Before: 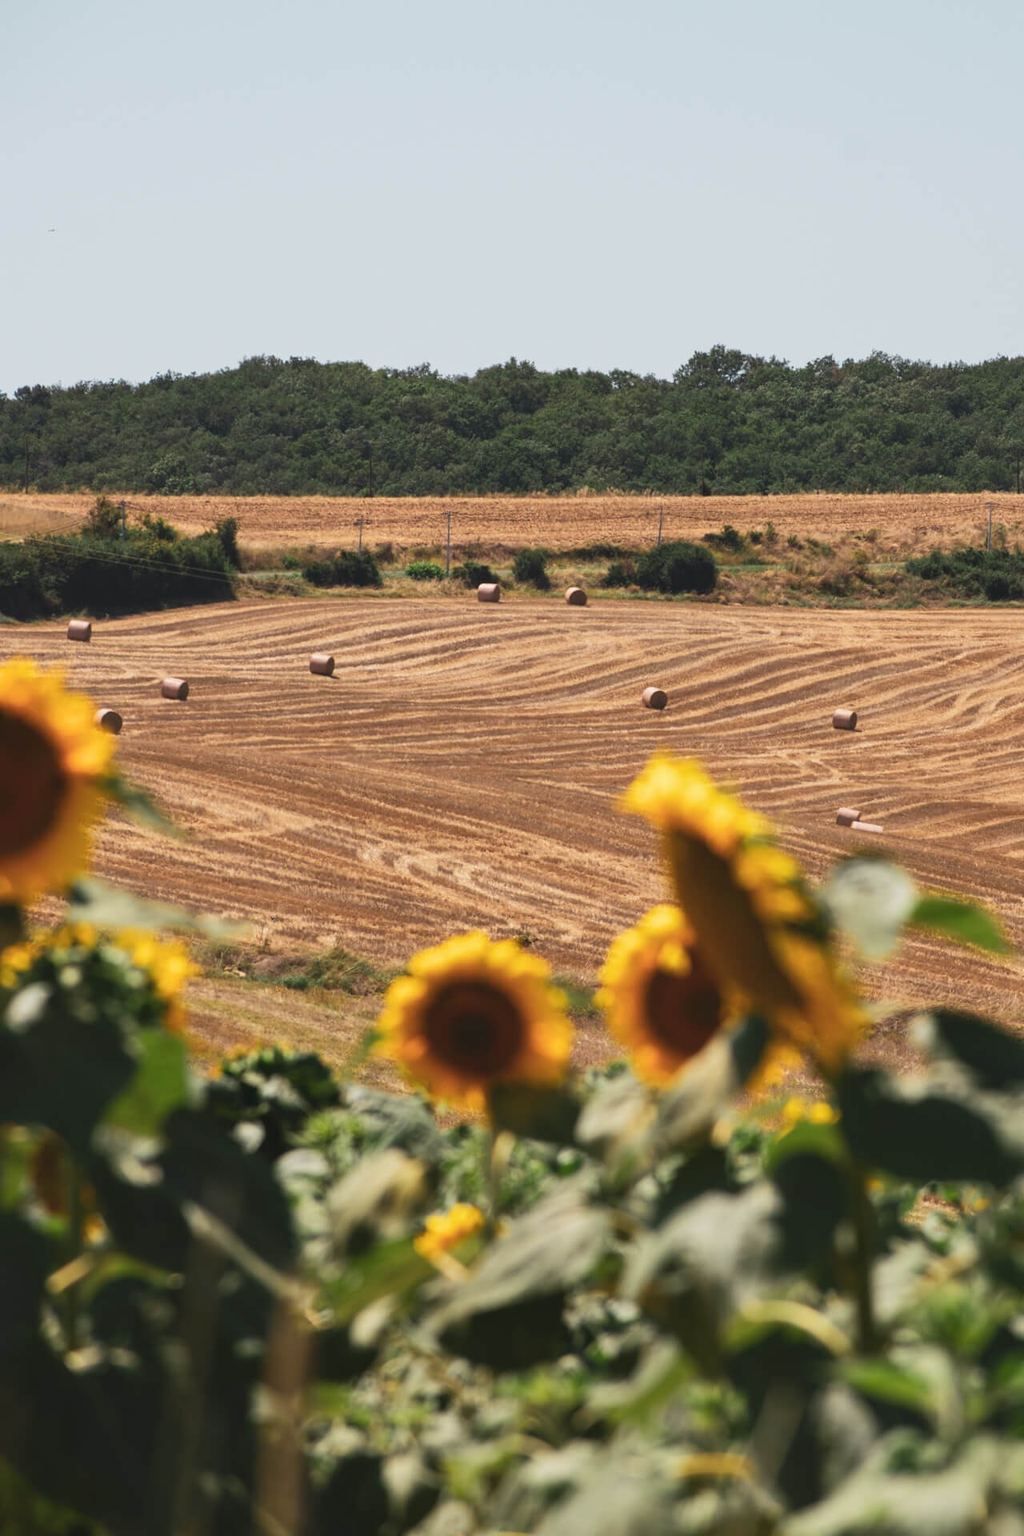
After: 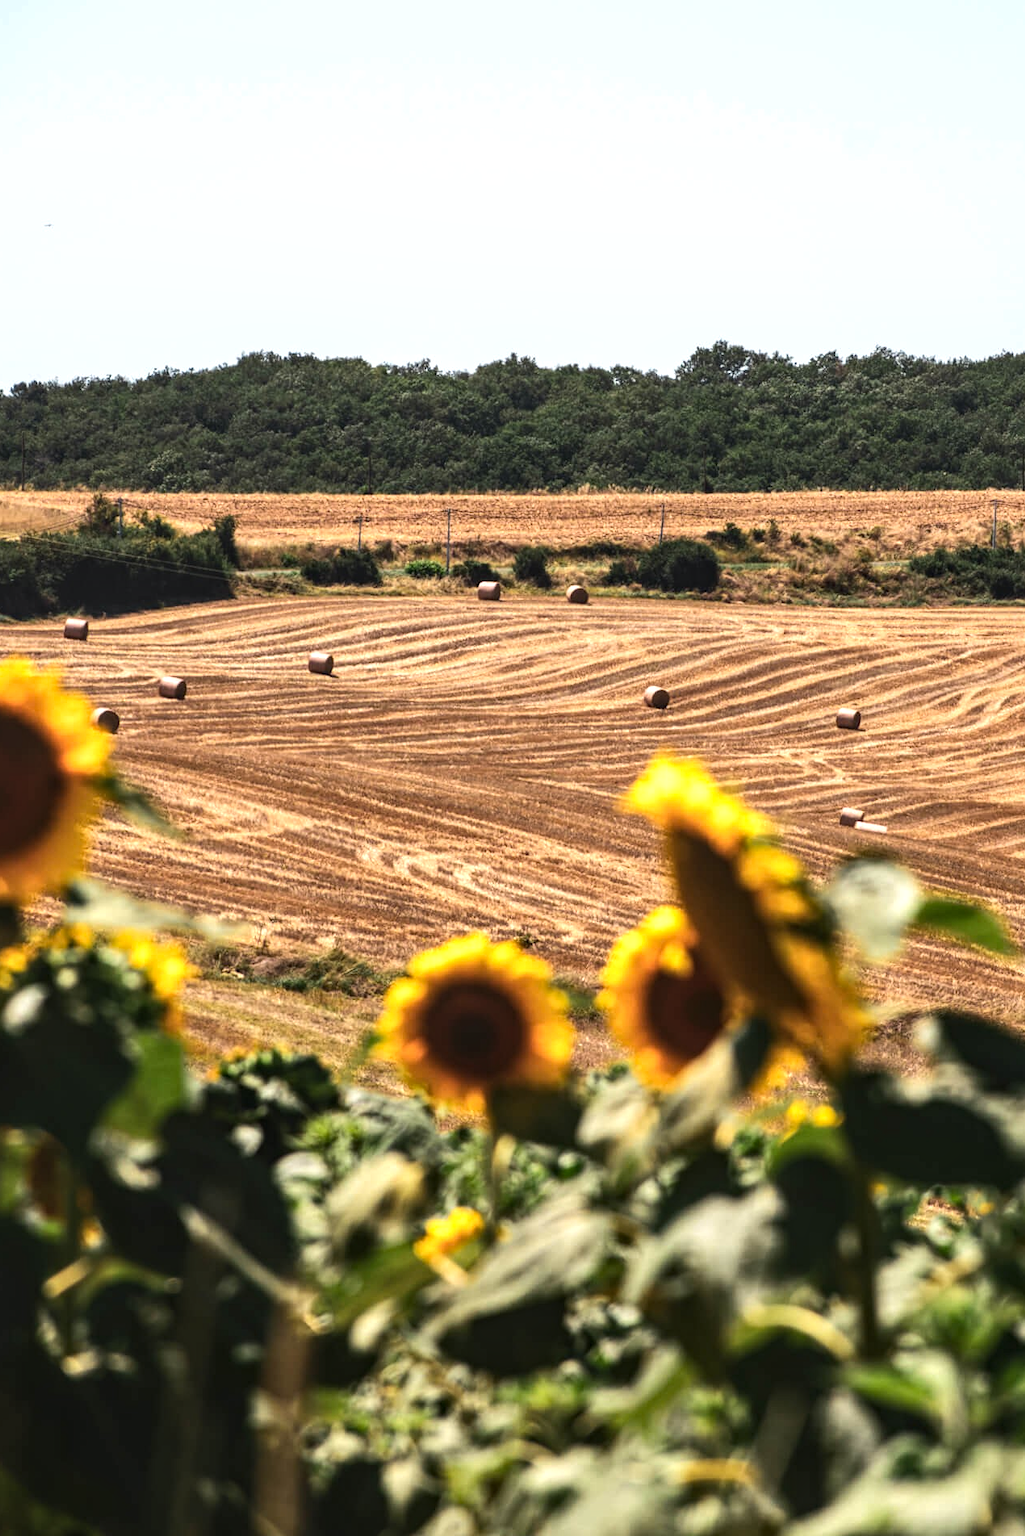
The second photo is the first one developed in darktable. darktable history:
crop: left 0.434%, top 0.485%, right 0.244%, bottom 0.386%
haze removal: compatibility mode true, adaptive false
local contrast: on, module defaults
tone equalizer: -8 EV -0.75 EV, -7 EV -0.7 EV, -6 EV -0.6 EV, -5 EV -0.4 EV, -3 EV 0.4 EV, -2 EV 0.6 EV, -1 EV 0.7 EV, +0 EV 0.75 EV, edges refinement/feathering 500, mask exposure compensation -1.57 EV, preserve details no
